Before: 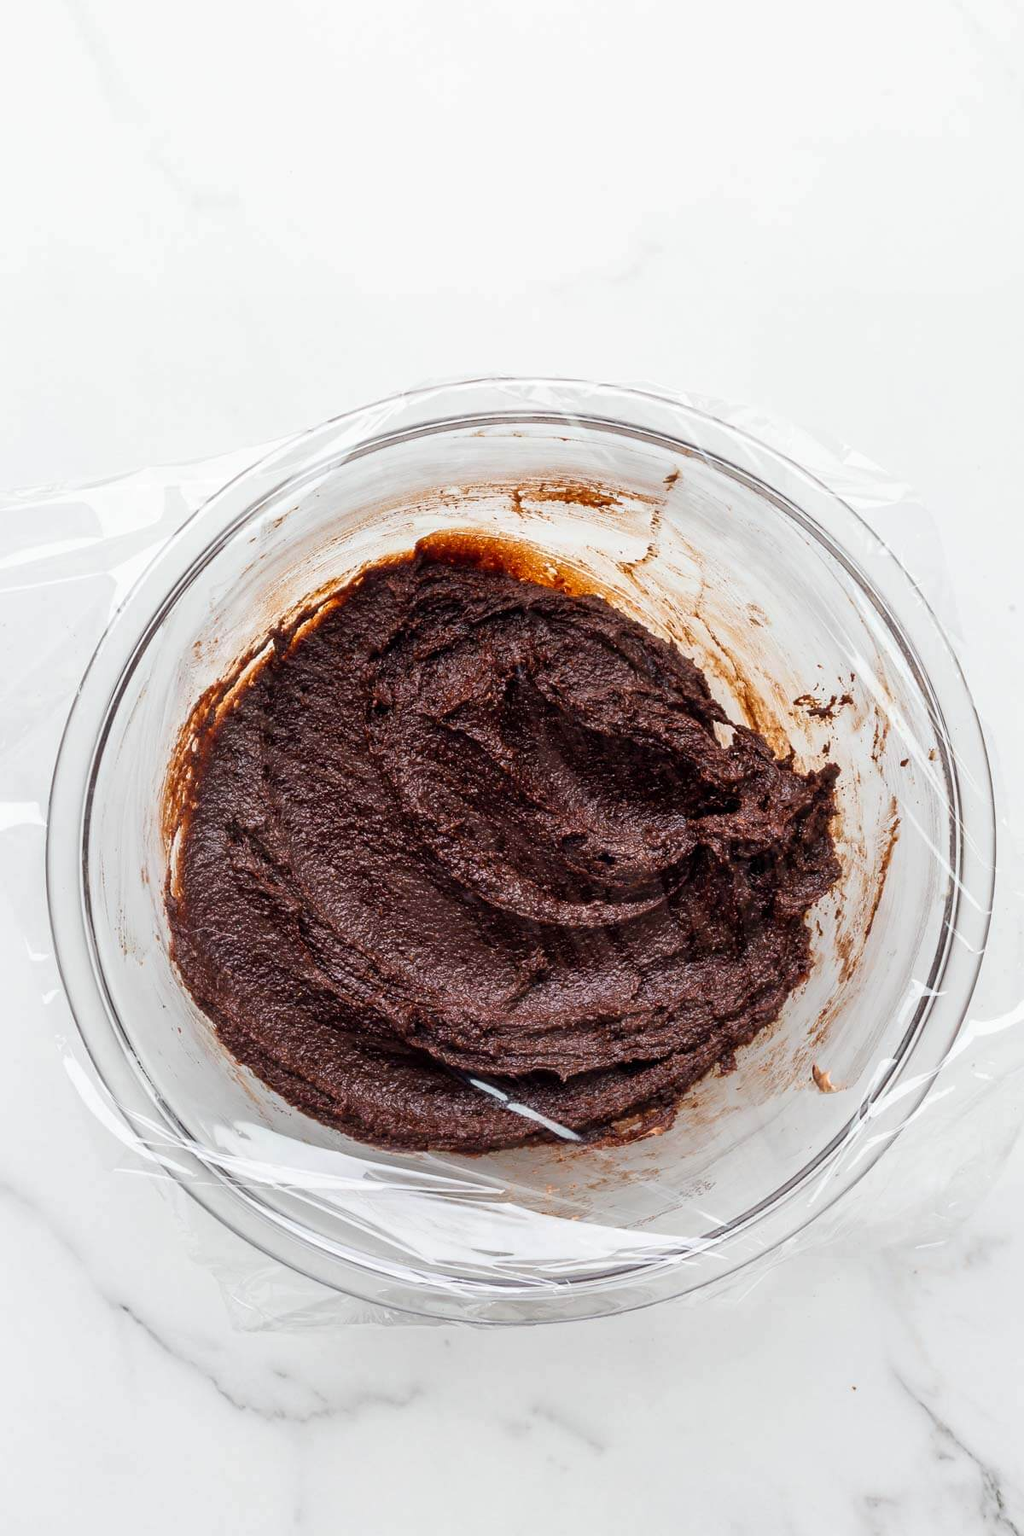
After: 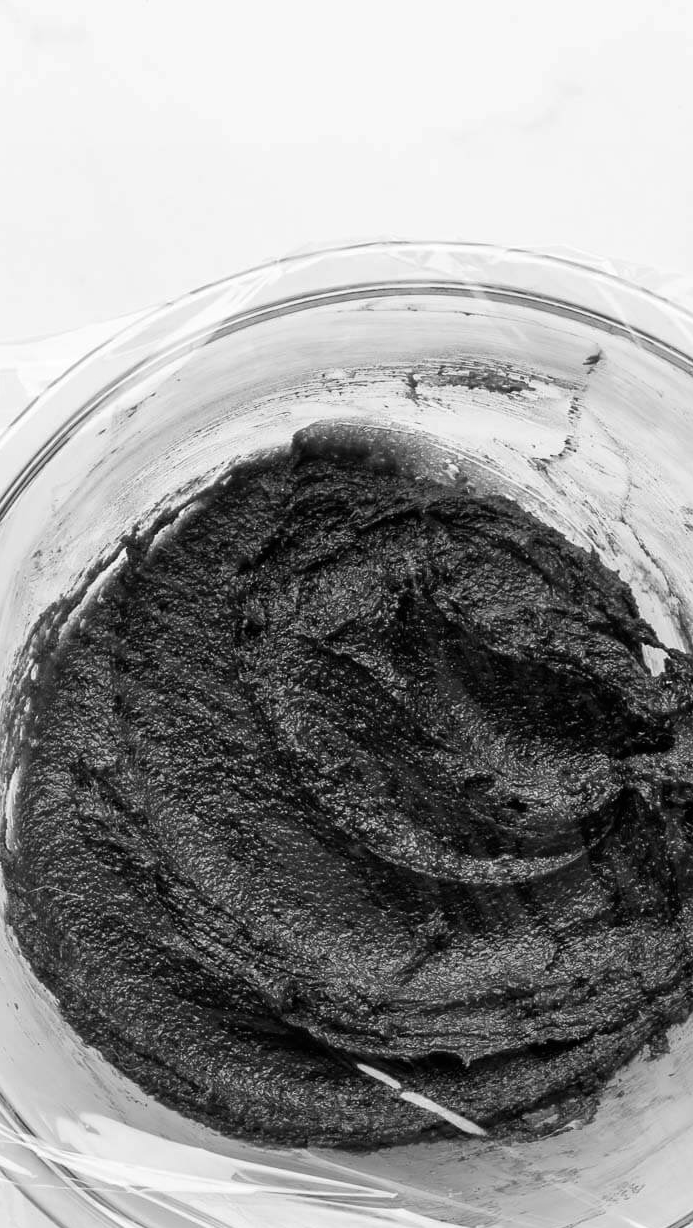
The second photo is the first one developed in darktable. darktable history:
monochrome: on, module defaults
crop: left 16.202%, top 11.208%, right 26.045%, bottom 20.557%
tone equalizer: on, module defaults
